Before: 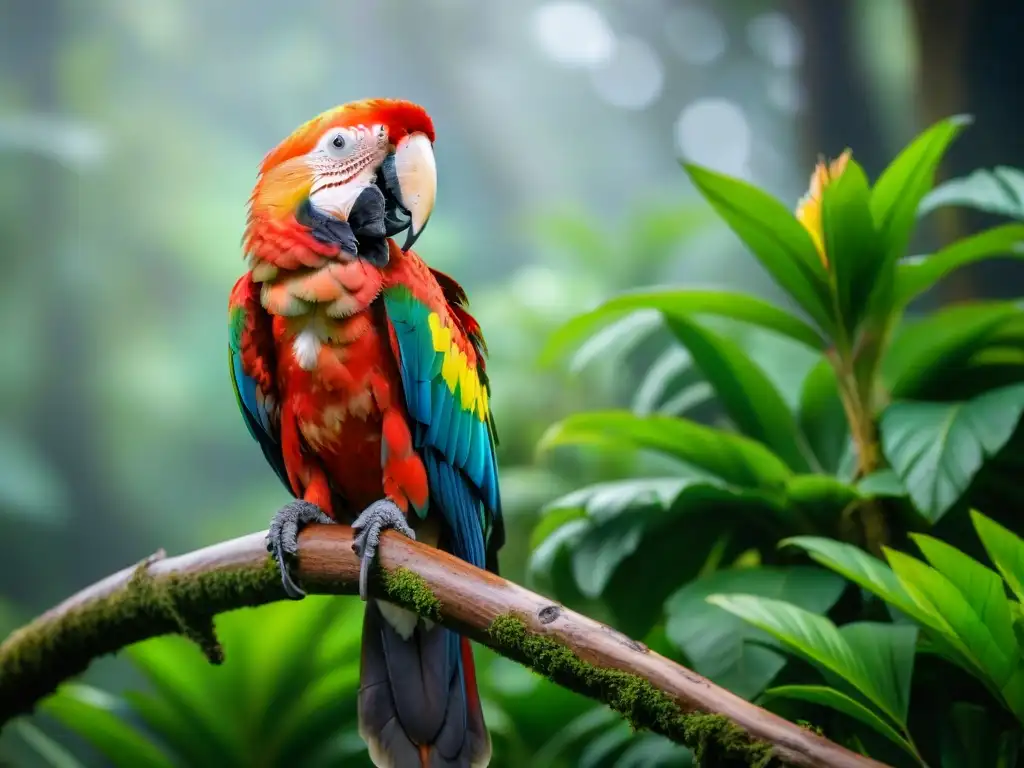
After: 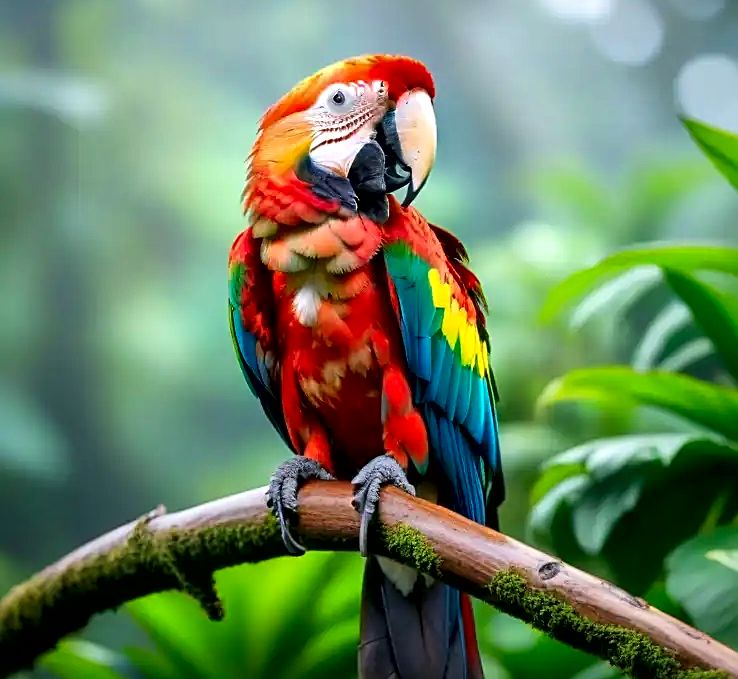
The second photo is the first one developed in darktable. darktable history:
sharpen: on, module defaults
crop: top 5.793%, right 27.894%, bottom 5.739%
color zones: curves: ch0 [(0, 0.613) (0.01, 0.613) (0.245, 0.448) (0.498, 0.529) (0.642, 0.665) (0.879, 0.777) (0.99, 0.613)]; ch1 [(0, 0.035) (0.121, 0.189) (0.259, 0.197) (0.415, 0.061) (0.589, 0.022) (0.732, 0.022) (0.857, 0.026) (0.991, 0.053)], mix -122.69%
local contrast: mode bilateral grid, contrast 24, coarseness 61, detail 151%, midtone range 0.2
